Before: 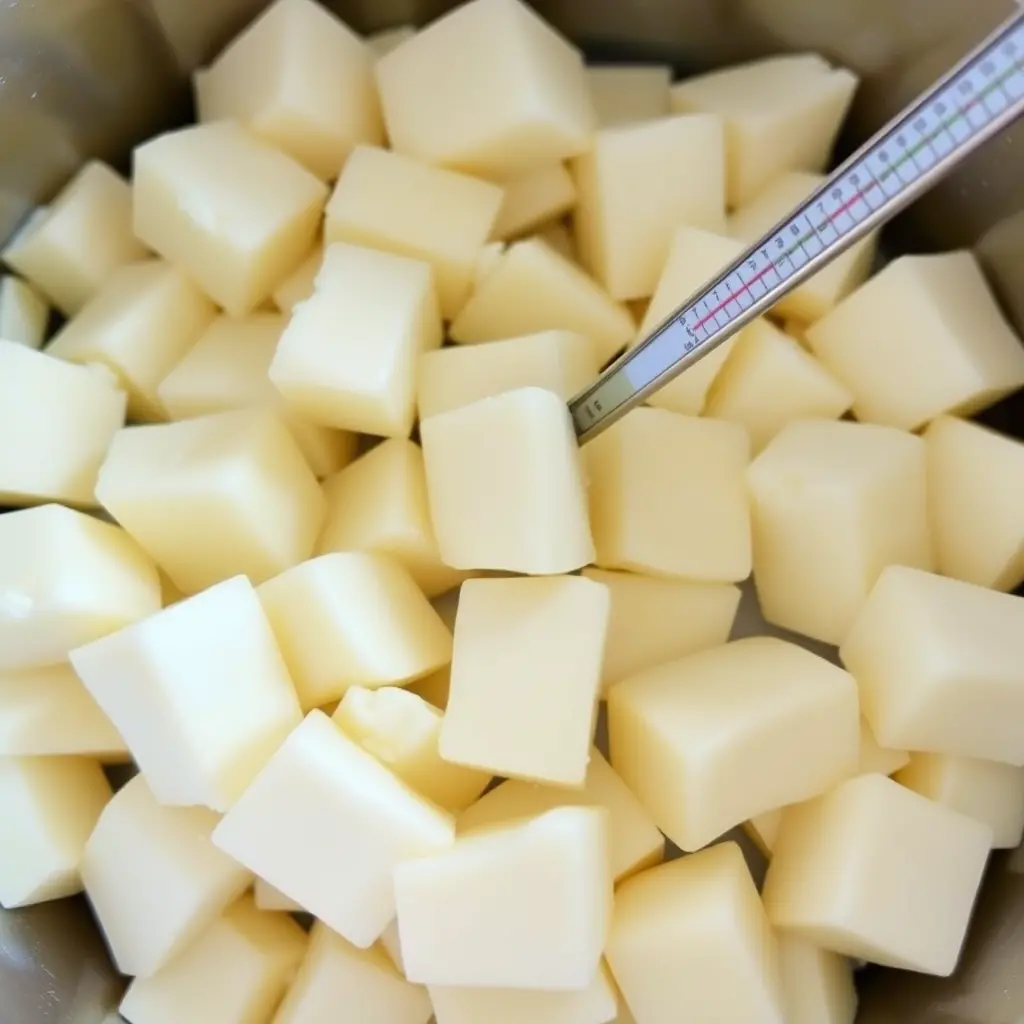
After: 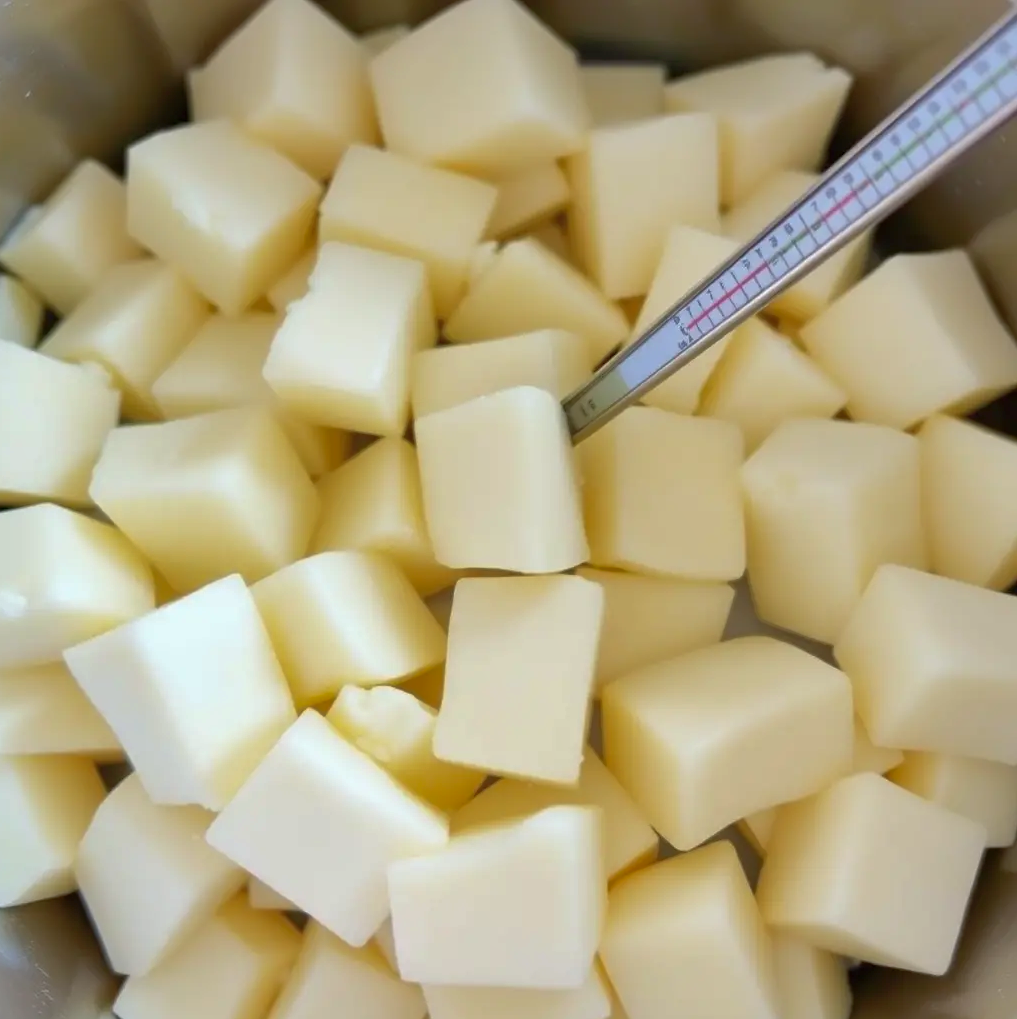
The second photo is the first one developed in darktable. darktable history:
crop and rotate: left 0.614%, top 0.179%, bottom 0.309%
shadows and highlights: on, module defaults
